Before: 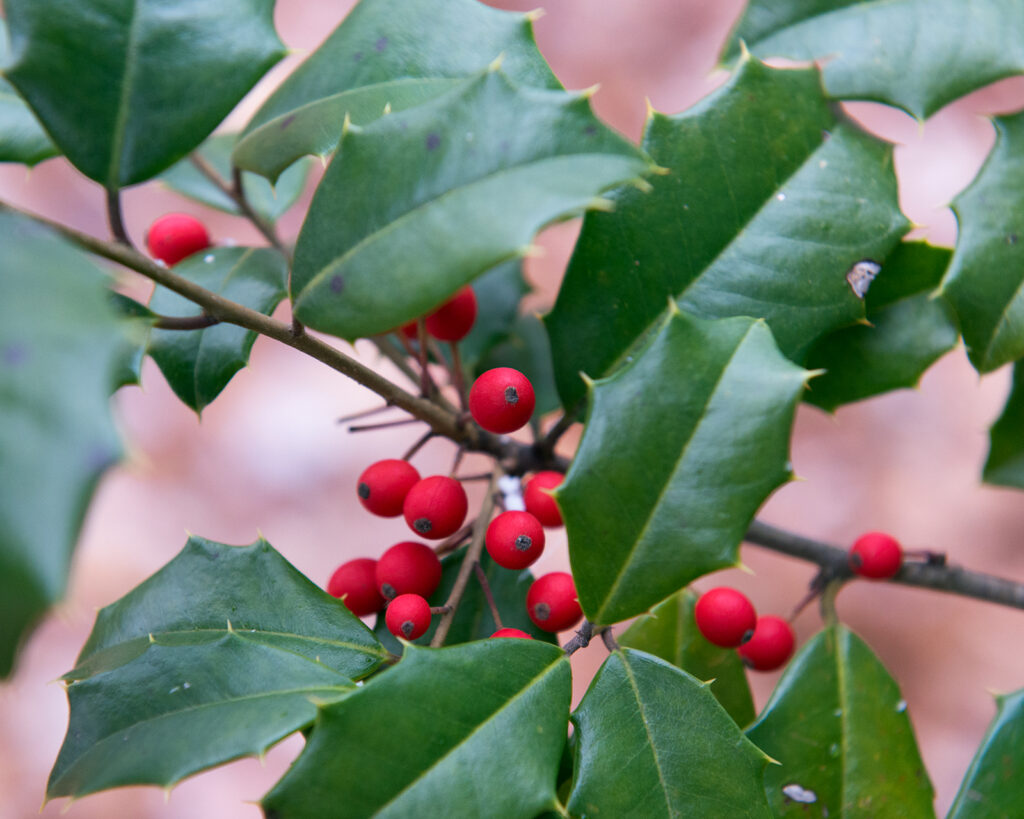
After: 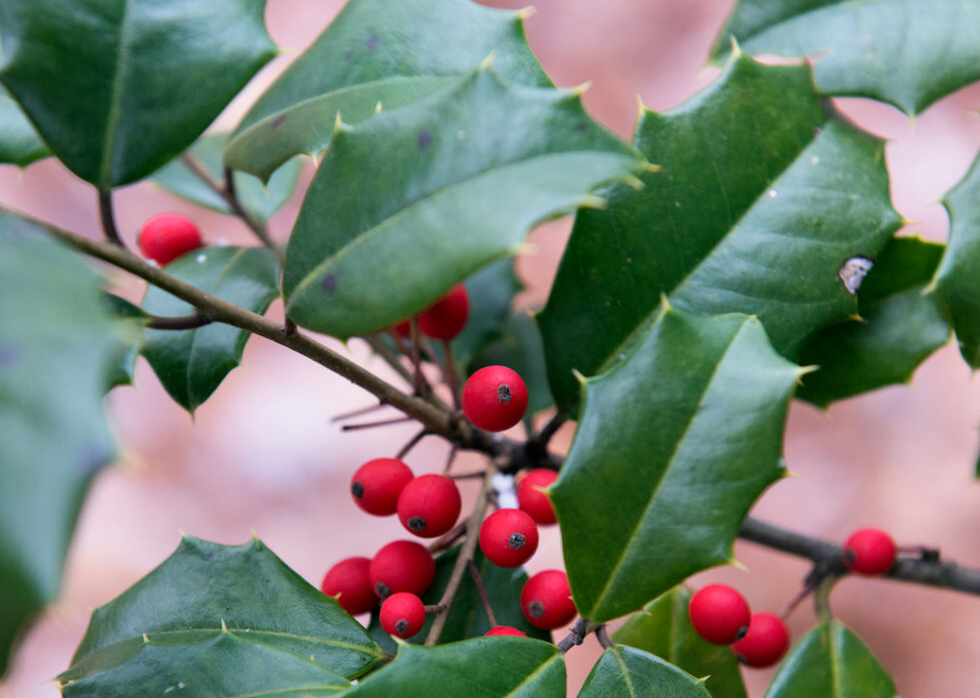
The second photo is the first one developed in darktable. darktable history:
filmic rgb: black relative exposure -12.09 EV, white relative exposure 2.82 EV, target black luminance 0%, hardness 8.01, latitude 69.65%, contrast 1.137, highlights saturation mix 11.33%, shadows ↔ highlights balance -0.388%
crop and rotate: angle 0.328°, left 0.398%, right 3.144%, bottom 14.158%
